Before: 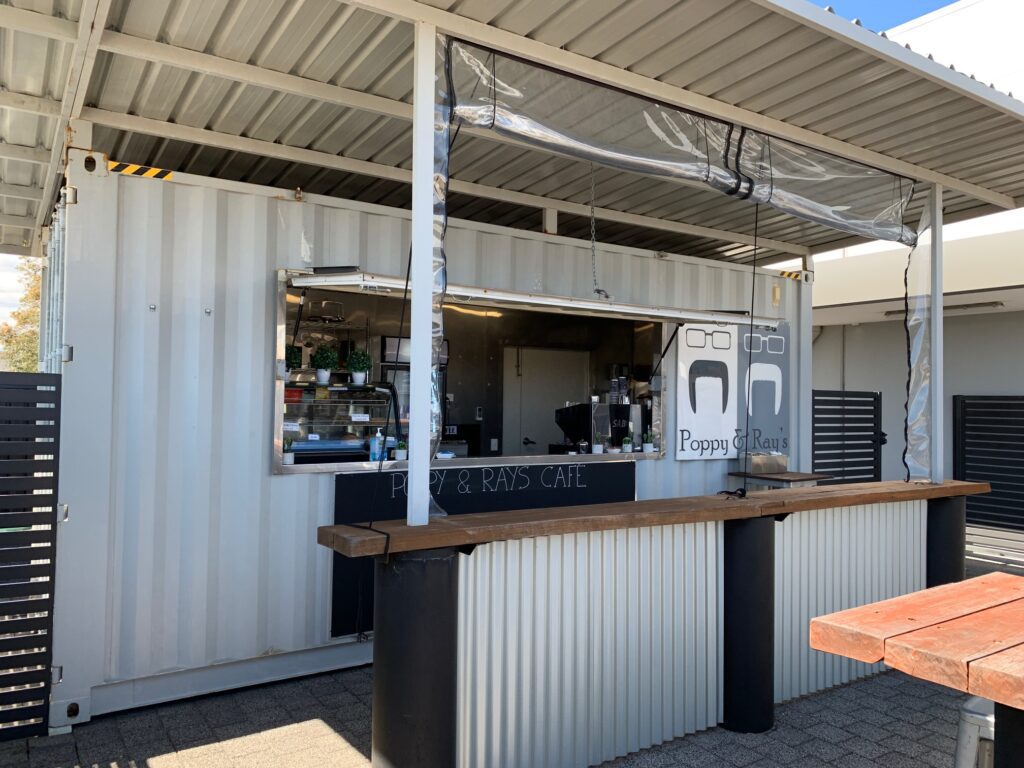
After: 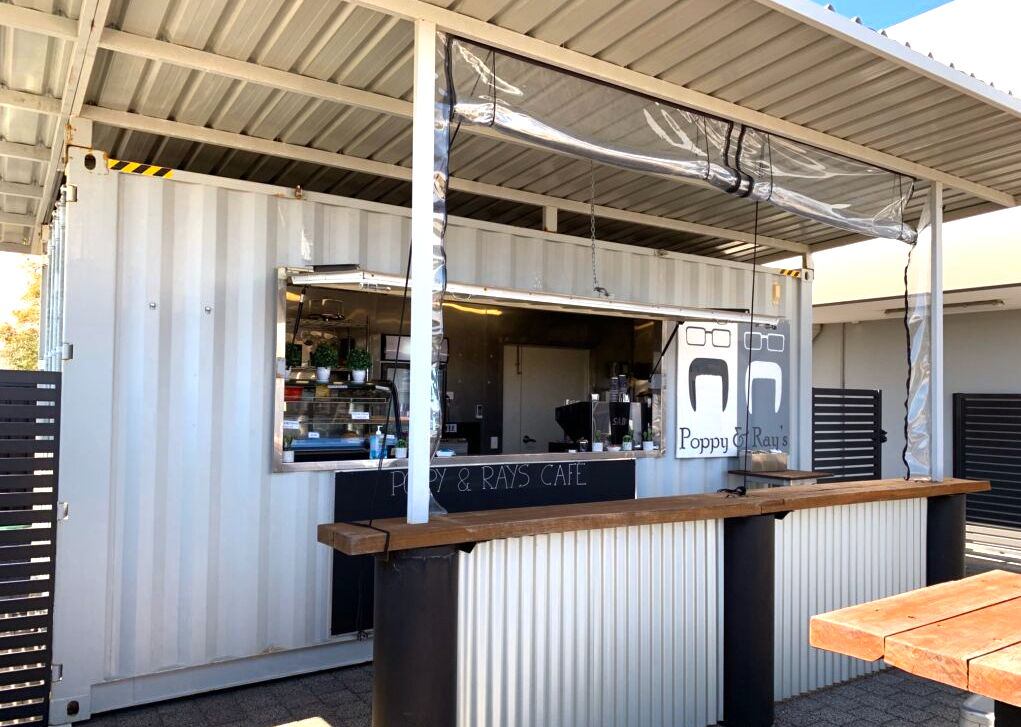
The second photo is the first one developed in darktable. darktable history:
crop: top 0.31%, right 0.264%, bottom 5.02%
color balance rgb: shadows lift › hue 86.55°, power › luminance -4.008%, power › chroma 0.539%, power › hue 41.08°, highlights gain › chroma 0.259%, highlights gain › hue 330.99°, perceptual saturation grading › global saturation 19.431%, perceptual brilliance grading › global brilliance 18.619%
